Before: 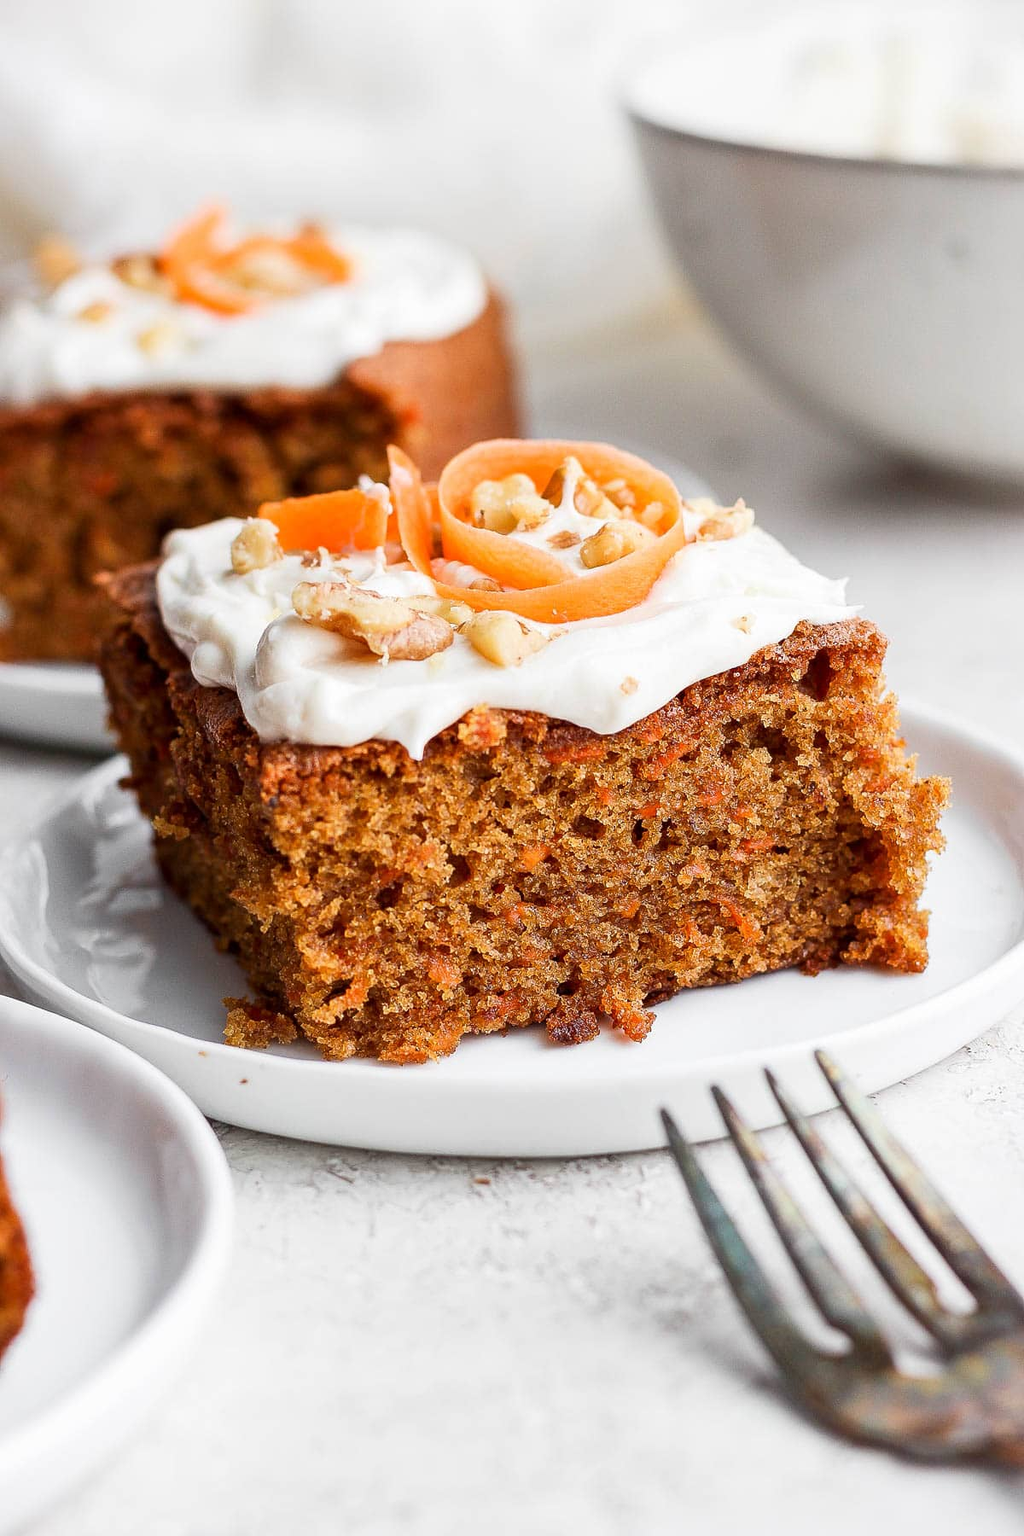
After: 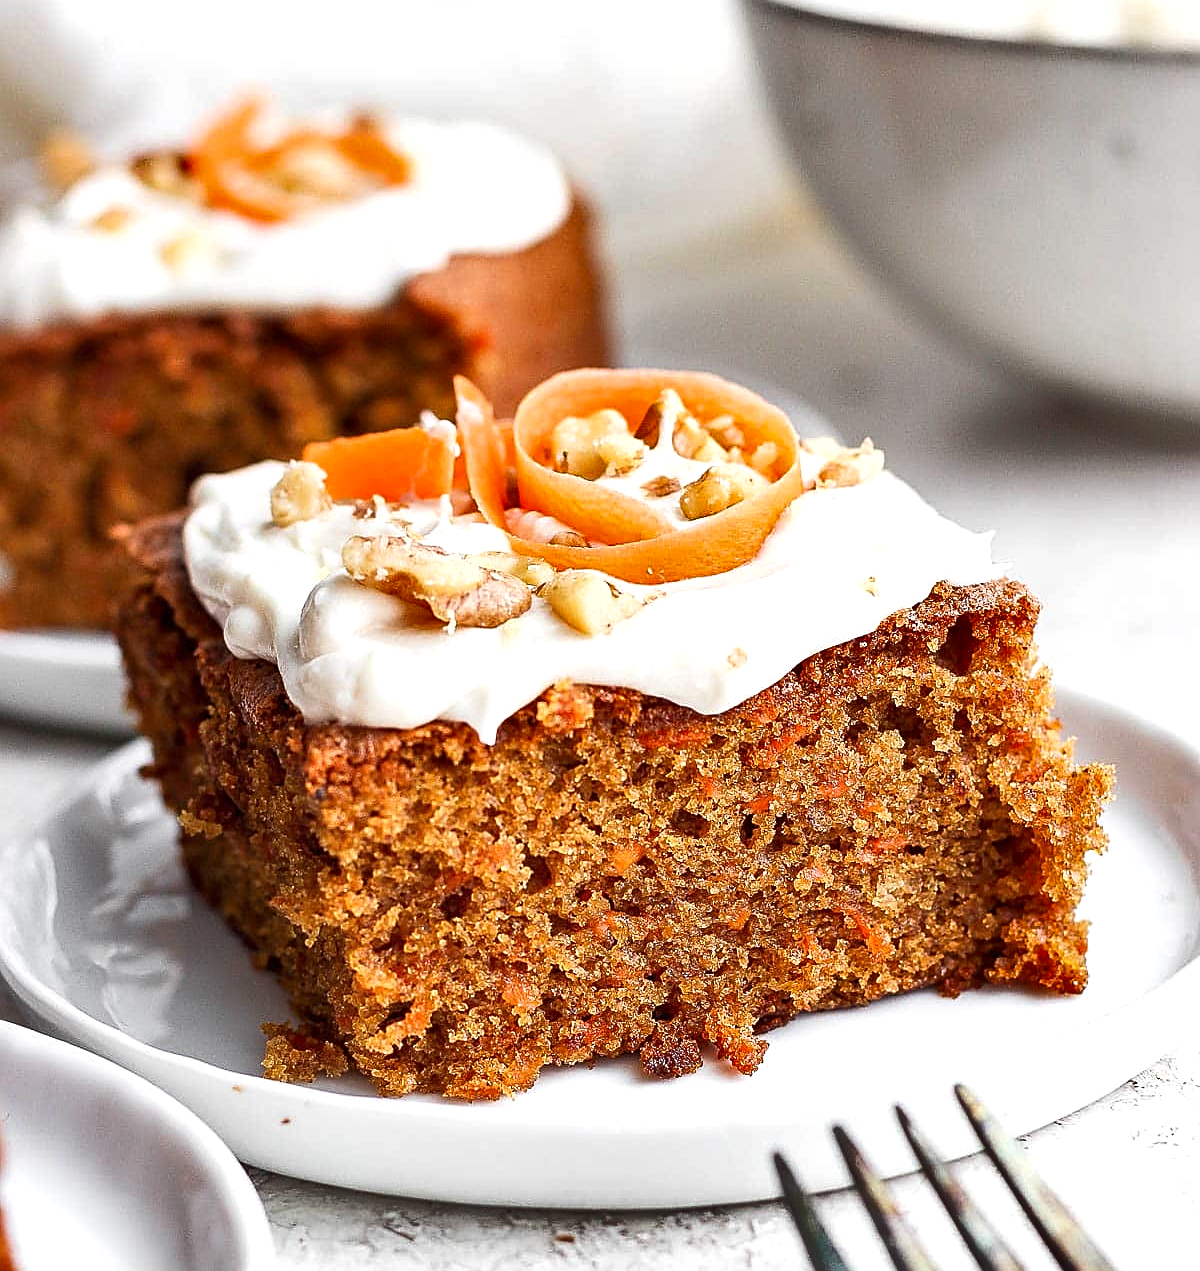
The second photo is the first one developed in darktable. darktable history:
crop and rotate: top 8.164%, bottom 21.189%
shadows and highlights: soften with gaussian
exposure: exposure 0.297 EV, compensate highlight preservation false
sharpen: on, module defaults
